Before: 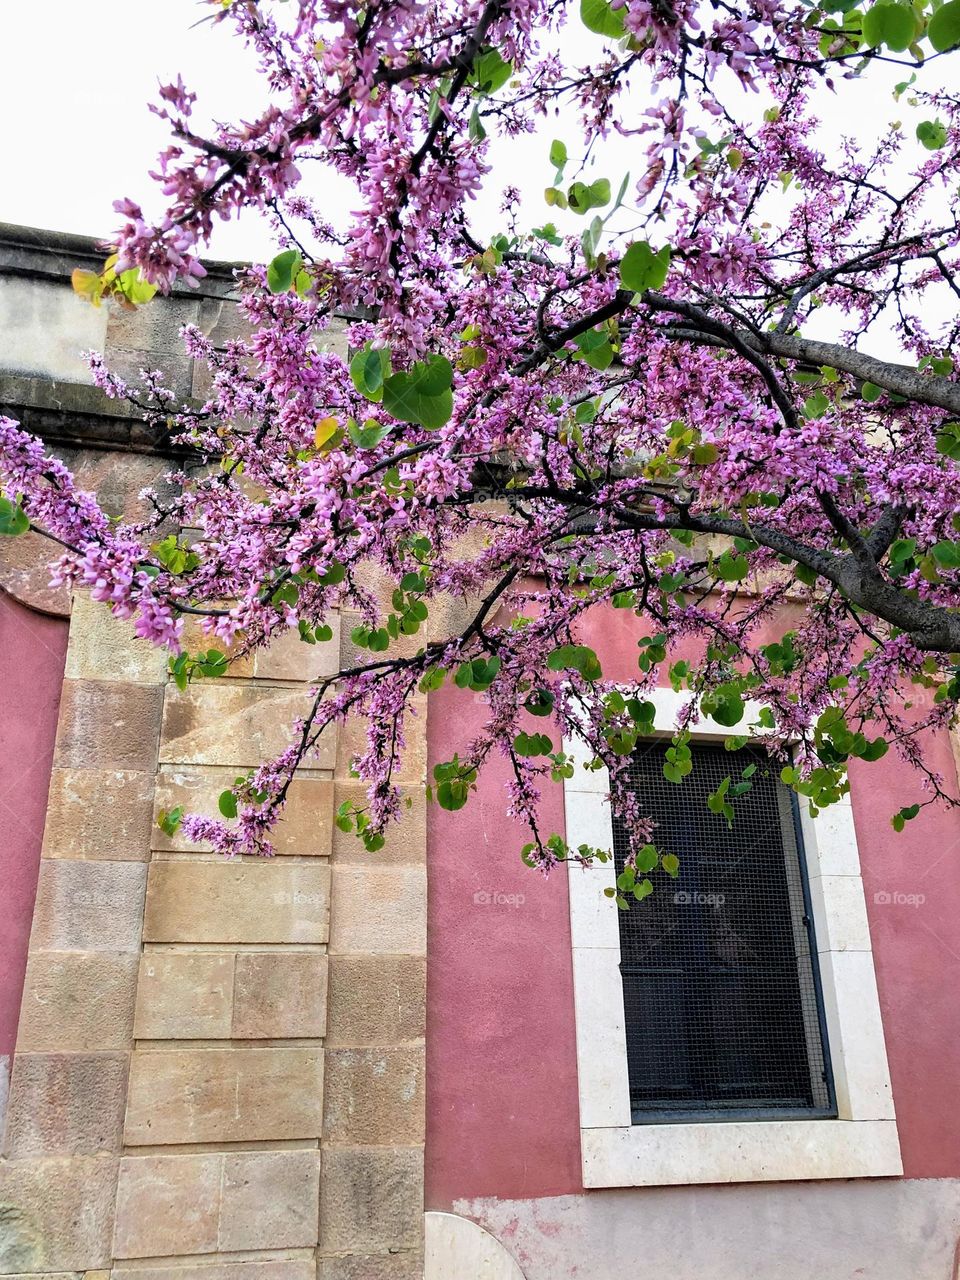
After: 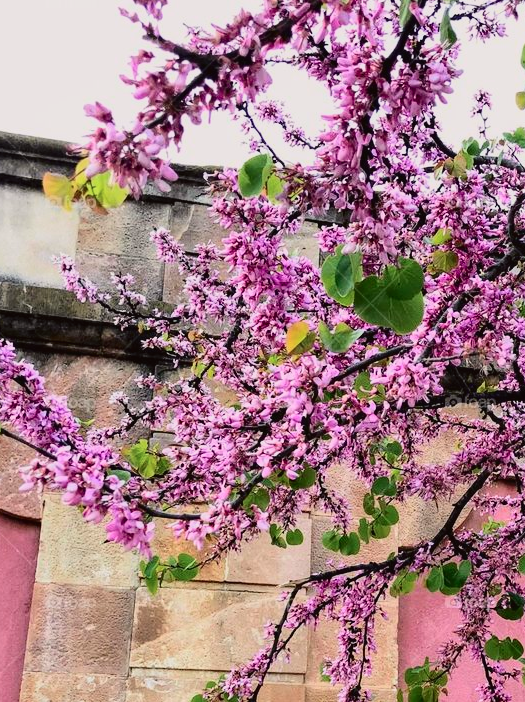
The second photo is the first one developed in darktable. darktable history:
crop and rotate: left 3.047%, top 7.509%, right 42.236%, bottom 37.598%
tone curve: curves: ch0 [(0, 0.019) (0.204, 0.162) (0.491, 0.519) (0.748, 0.765) (1, 0.919)]; ch1 [(0, 0) (0.179, 0.173) (0.322, 0.32) (0.442, 0.447) (0.496, 0.504) (0.566, 0.585) (0.761, 0.803) (1, 1)]; ch2 [(0, 0) (0.434, 0.447) (0.483, 0.487) (0.555, 0.563) (0.697, 0.68) (1, 1)], color space Lab, independent channels, preserve colors none
